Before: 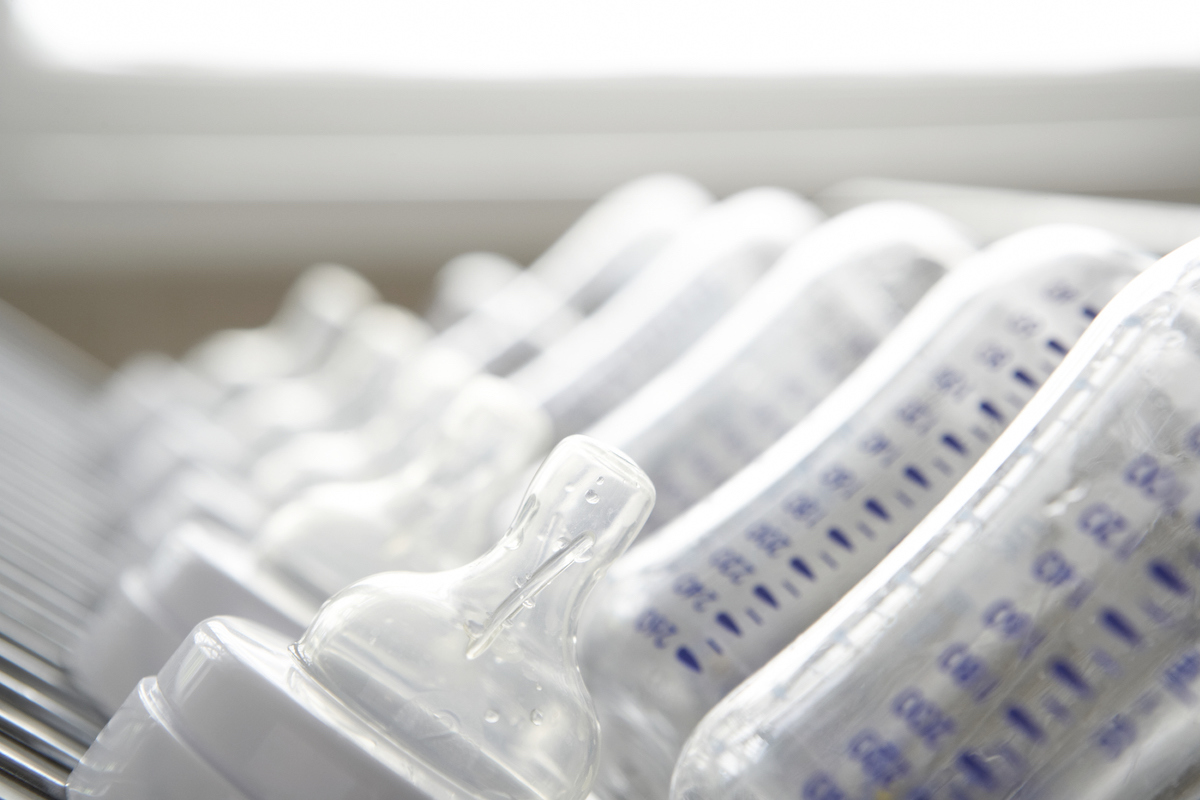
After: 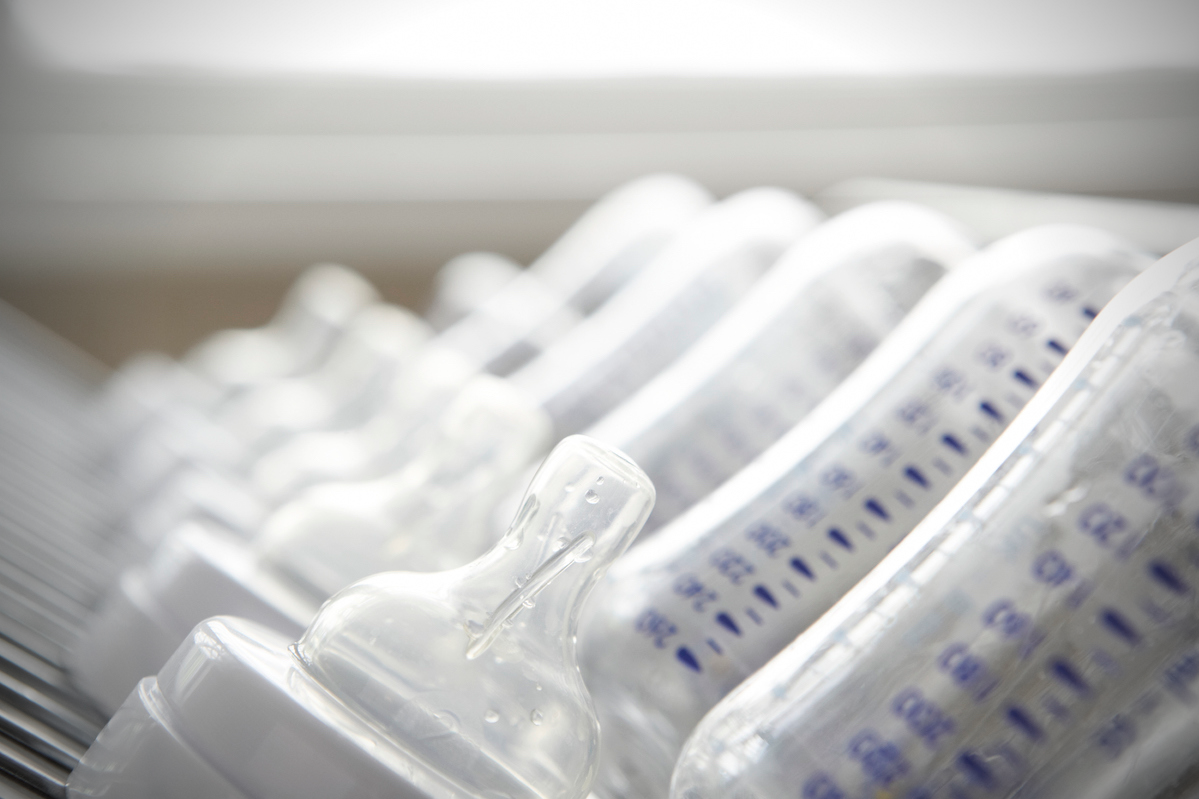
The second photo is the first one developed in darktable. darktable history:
vignetting: fall-off start 75%, brightness -0.692, width/height ratio 1.084
